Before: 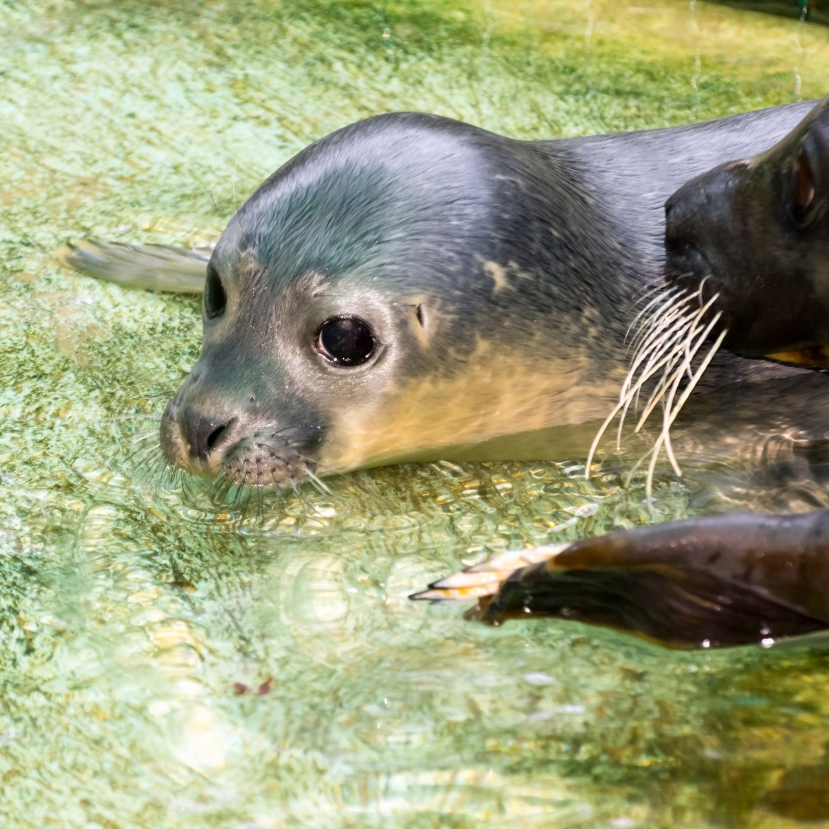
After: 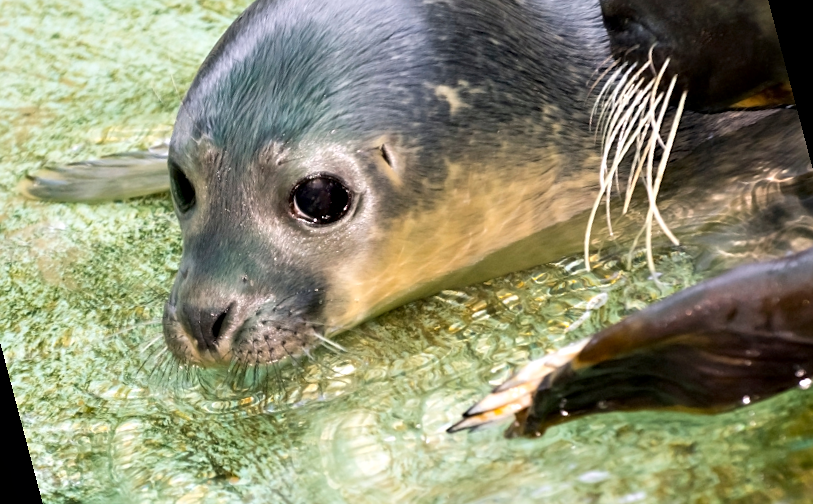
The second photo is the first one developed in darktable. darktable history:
rotate and perspective: rotation -14.8°, crop left 0.1, crop right 0.903, crop top 0.25, crop bottom 0.748
contrast equalizer: octaves 7, y [[0.6 ×6], [0.55 ×6], [0 ×6], [0 ×6], [0 ×6]], mix 0.3
sharpen: radius 1.272, amount 0.305, threshold 0
